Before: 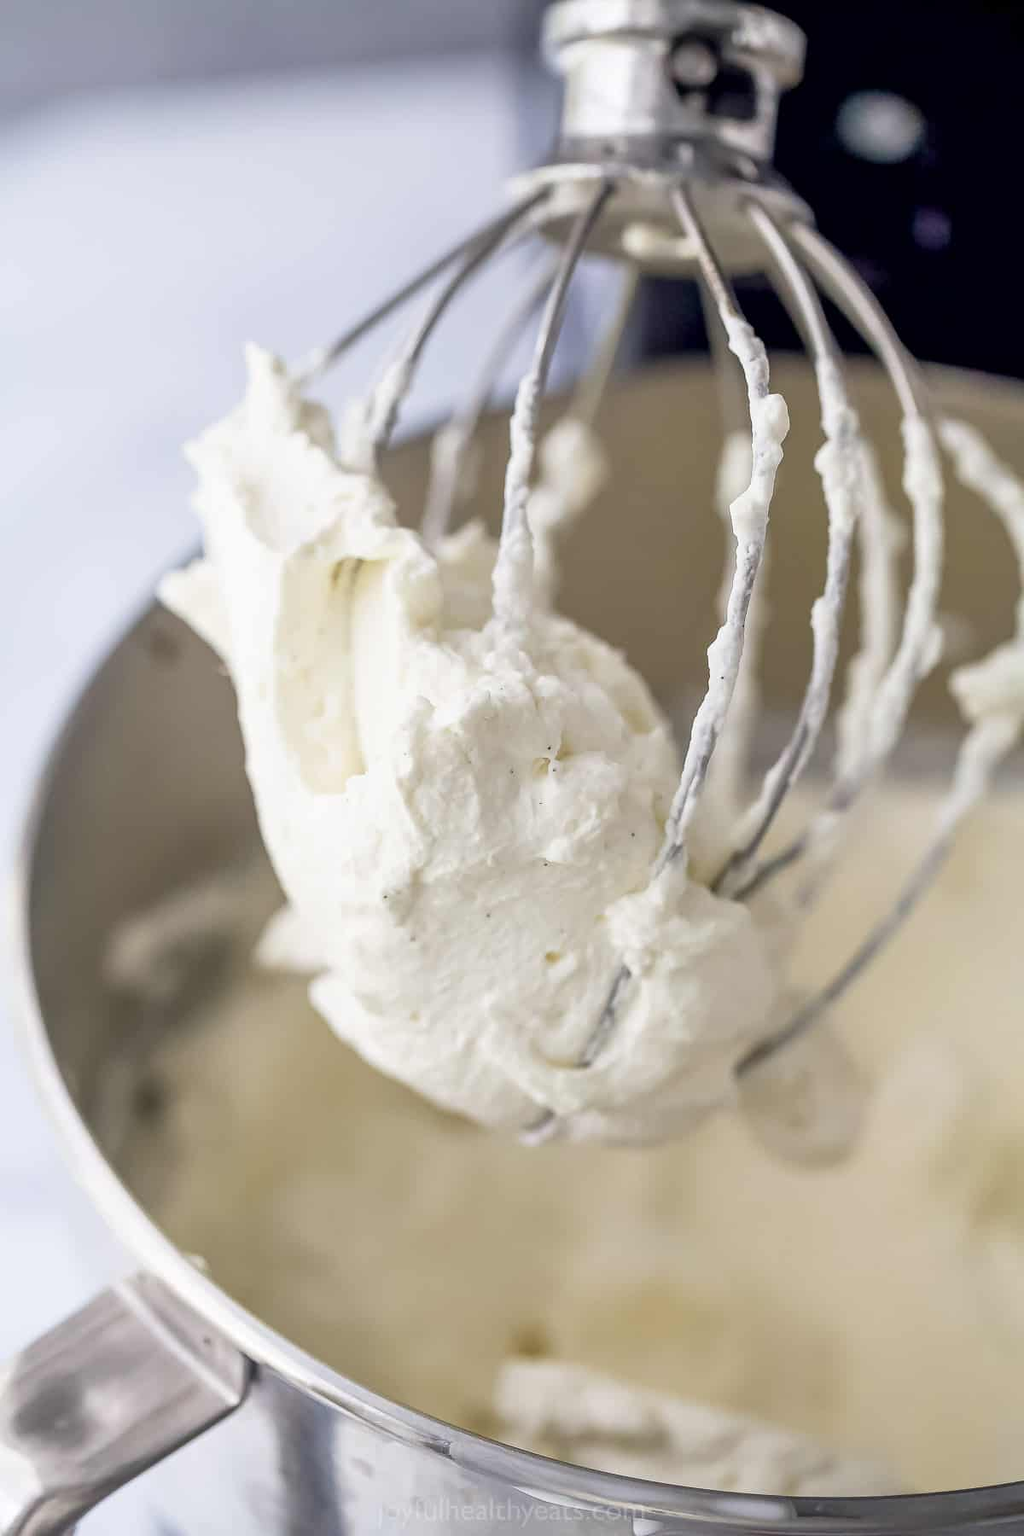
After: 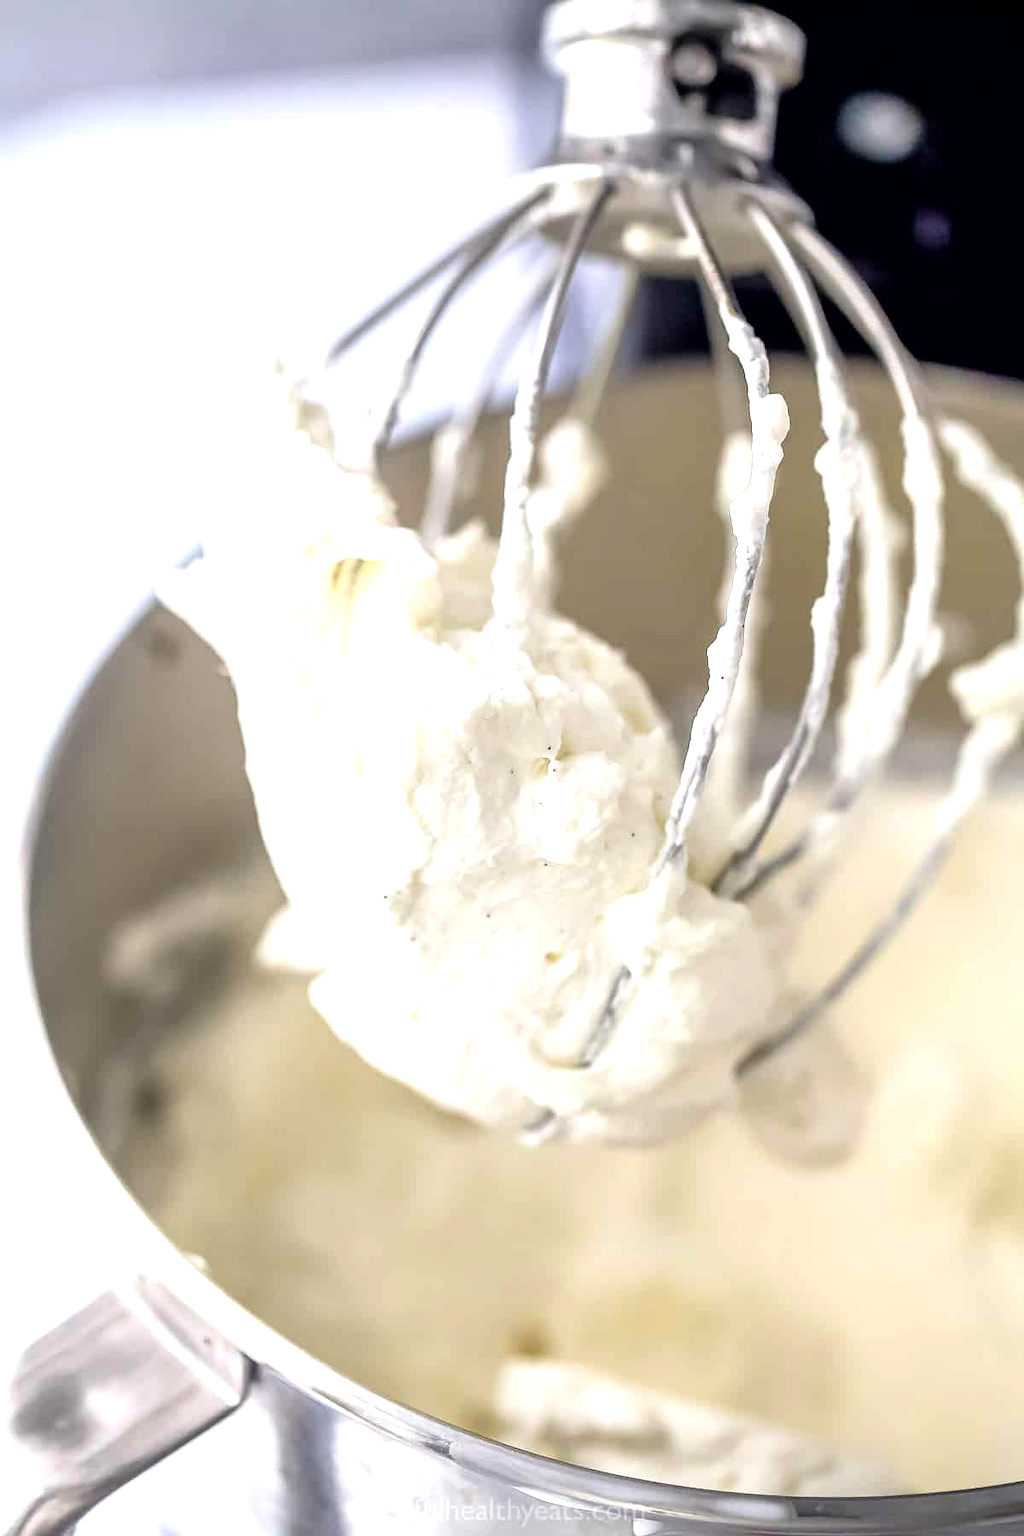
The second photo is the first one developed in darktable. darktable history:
tone equalizer: -8 EV -0.722 EV, -7 EV -0.724 EV, -6 EV -0.625 EV, -5 EV -0.422 EV, -3 EV 0.405 EV, -2 EV 0.6 EV, -1 EV 0.686 EV, +0 EV 0.76 EV, smoothing 1
